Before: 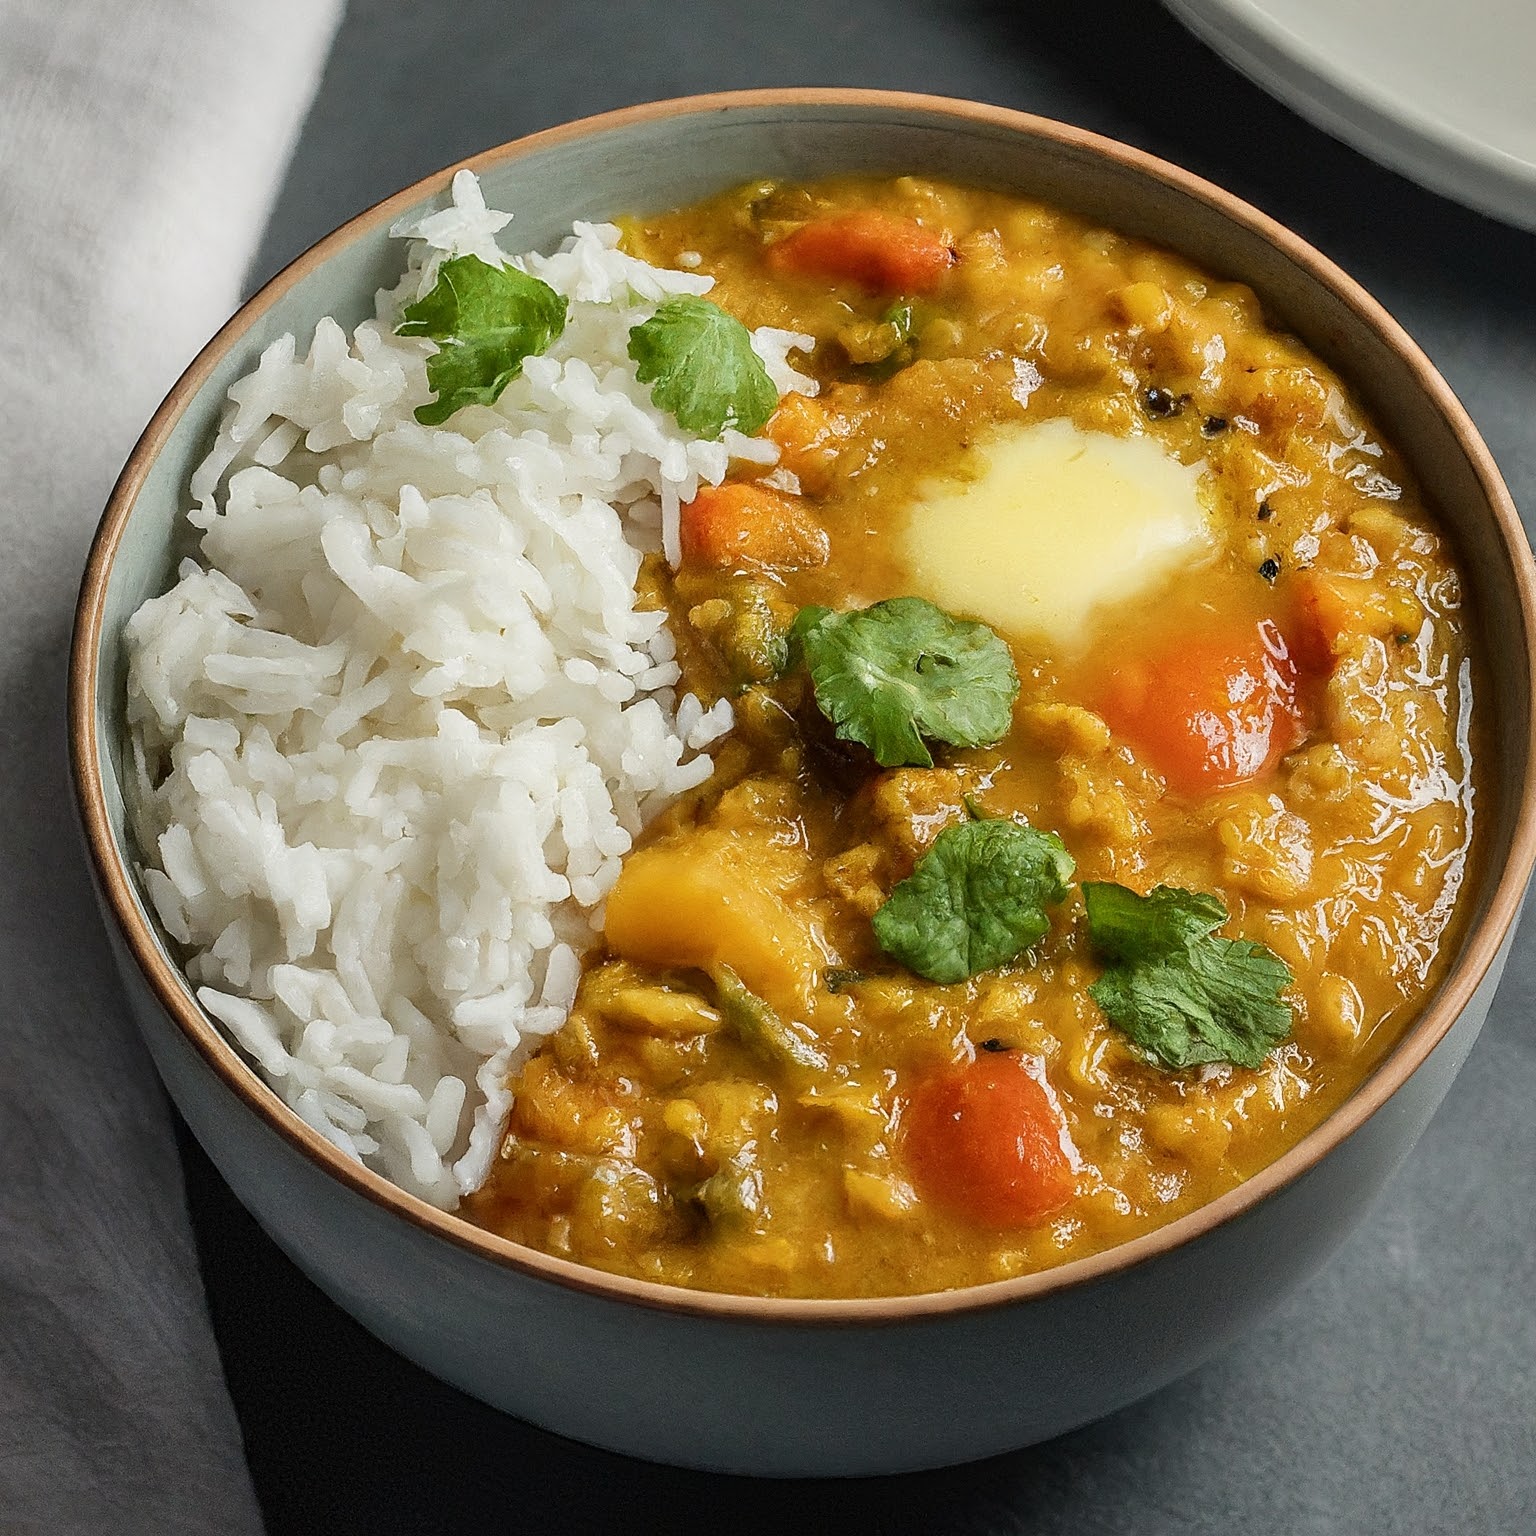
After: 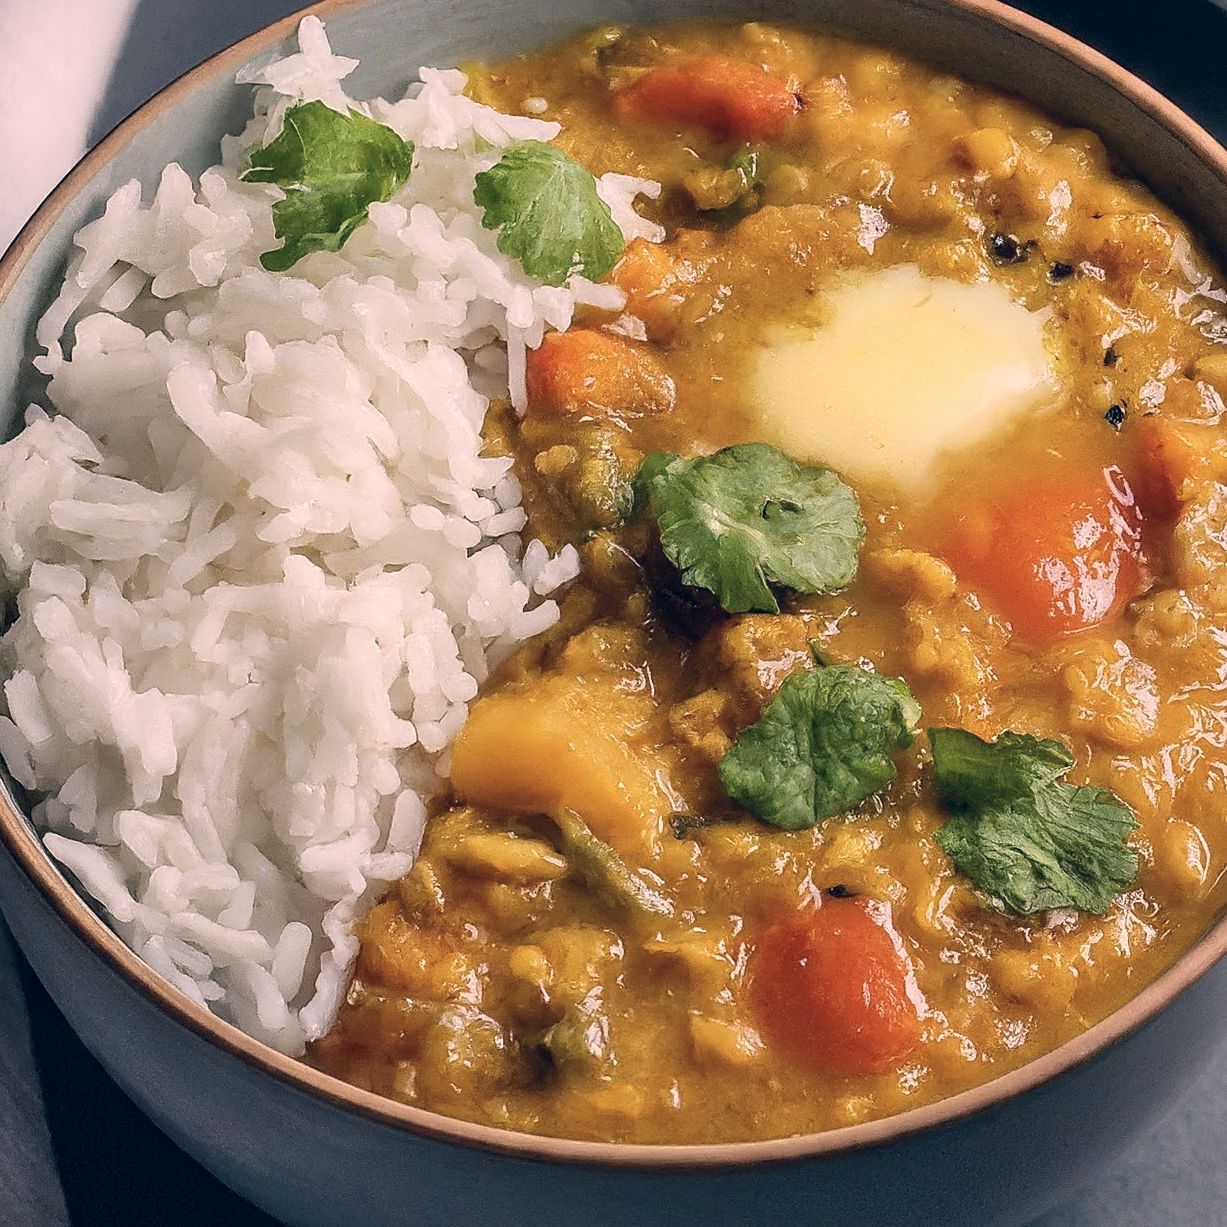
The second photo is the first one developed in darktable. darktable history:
crop and rotate: left 10.071%, top 10.071%, right 10.02%, bottom 10.02%
color correction: highlights a* 14.46, highlights b* 5.85, shadows a* -5.53, shadows b* -15.24, saturation 0.85
